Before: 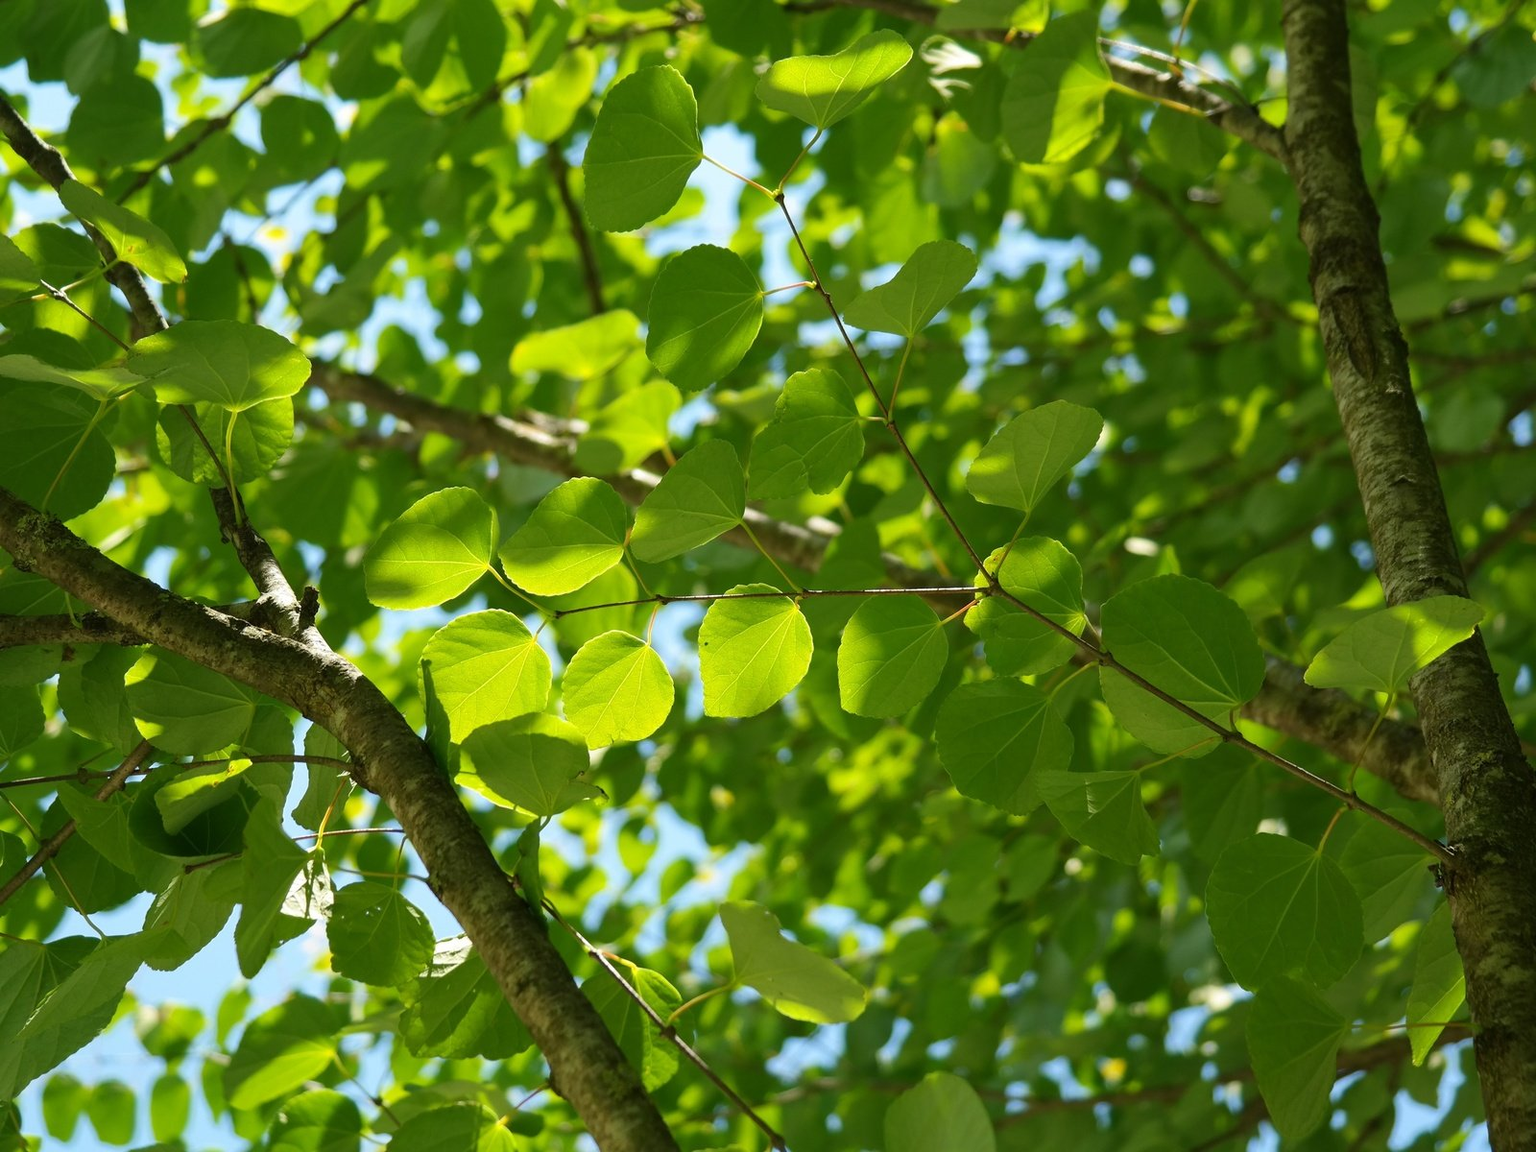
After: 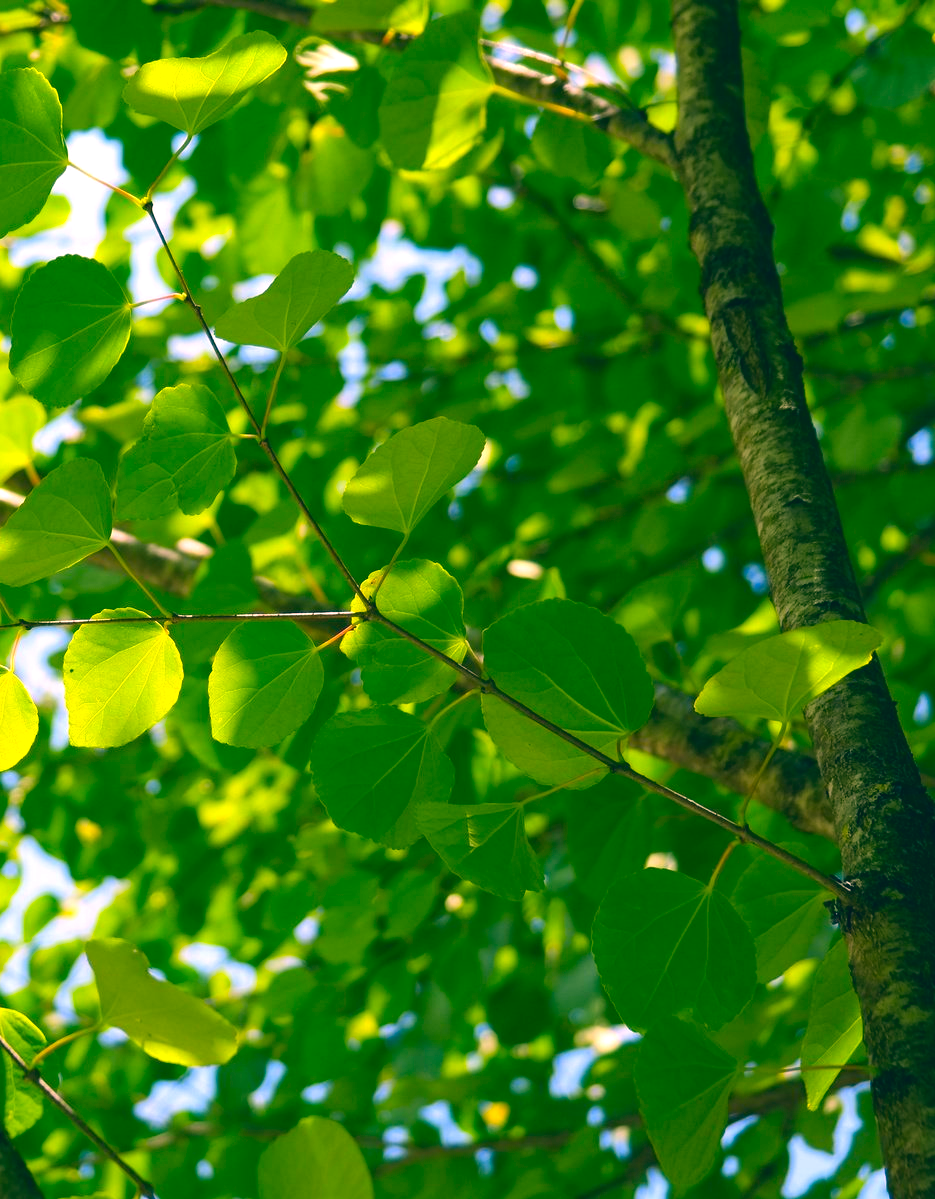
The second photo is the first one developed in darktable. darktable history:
crop: left 41.507%
exposure: exposure 0.374 EV, compensate highlight preservation false
color correction: highlights a* 16.91, highlights b* 0.31, shadows a* -14.79, shadows b* -14.51, saturation 1.53
